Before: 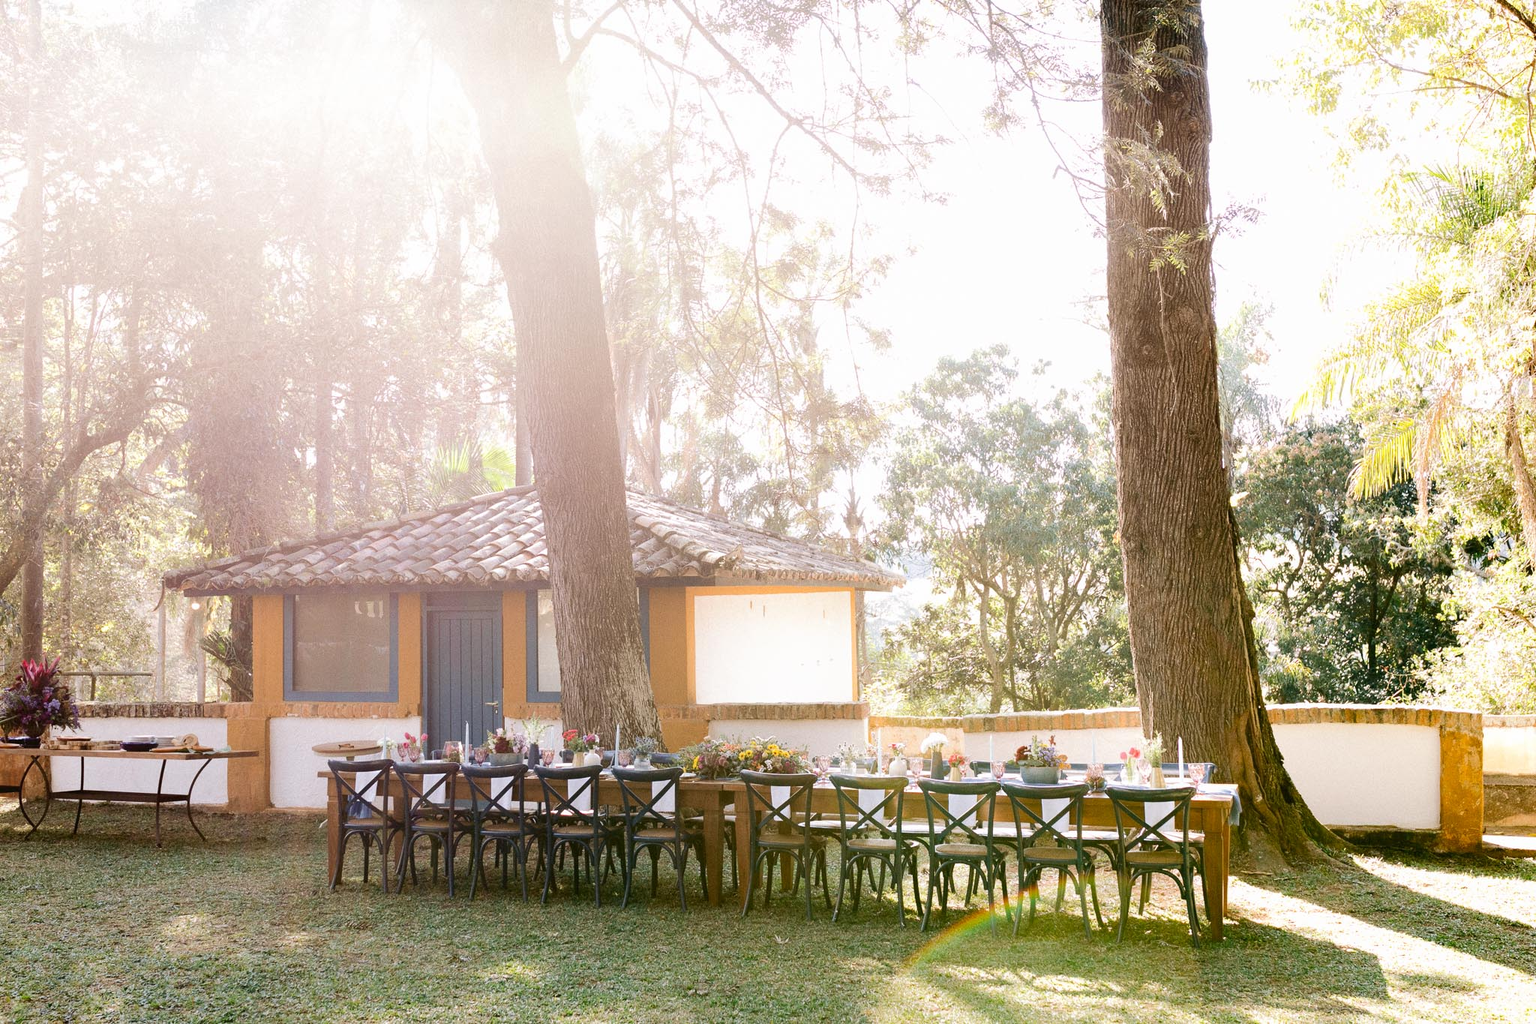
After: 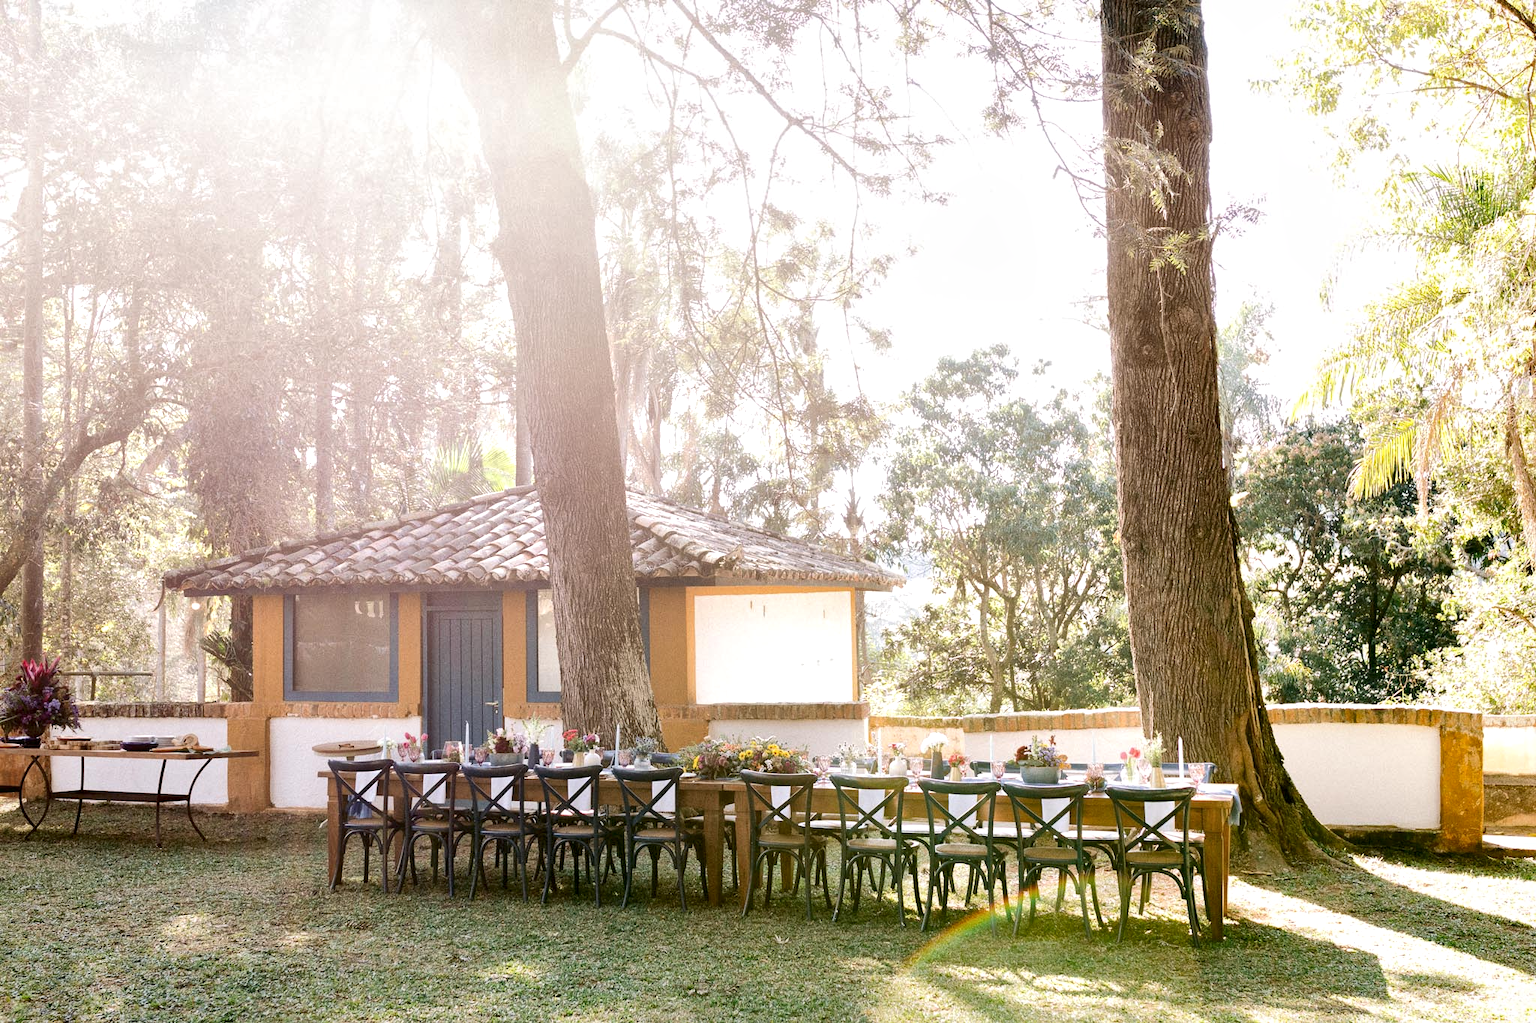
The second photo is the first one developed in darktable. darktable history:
local contrast: mode bilateral grid, contrast 20, coarseness 49, detail 161%, midtone range 0.2
